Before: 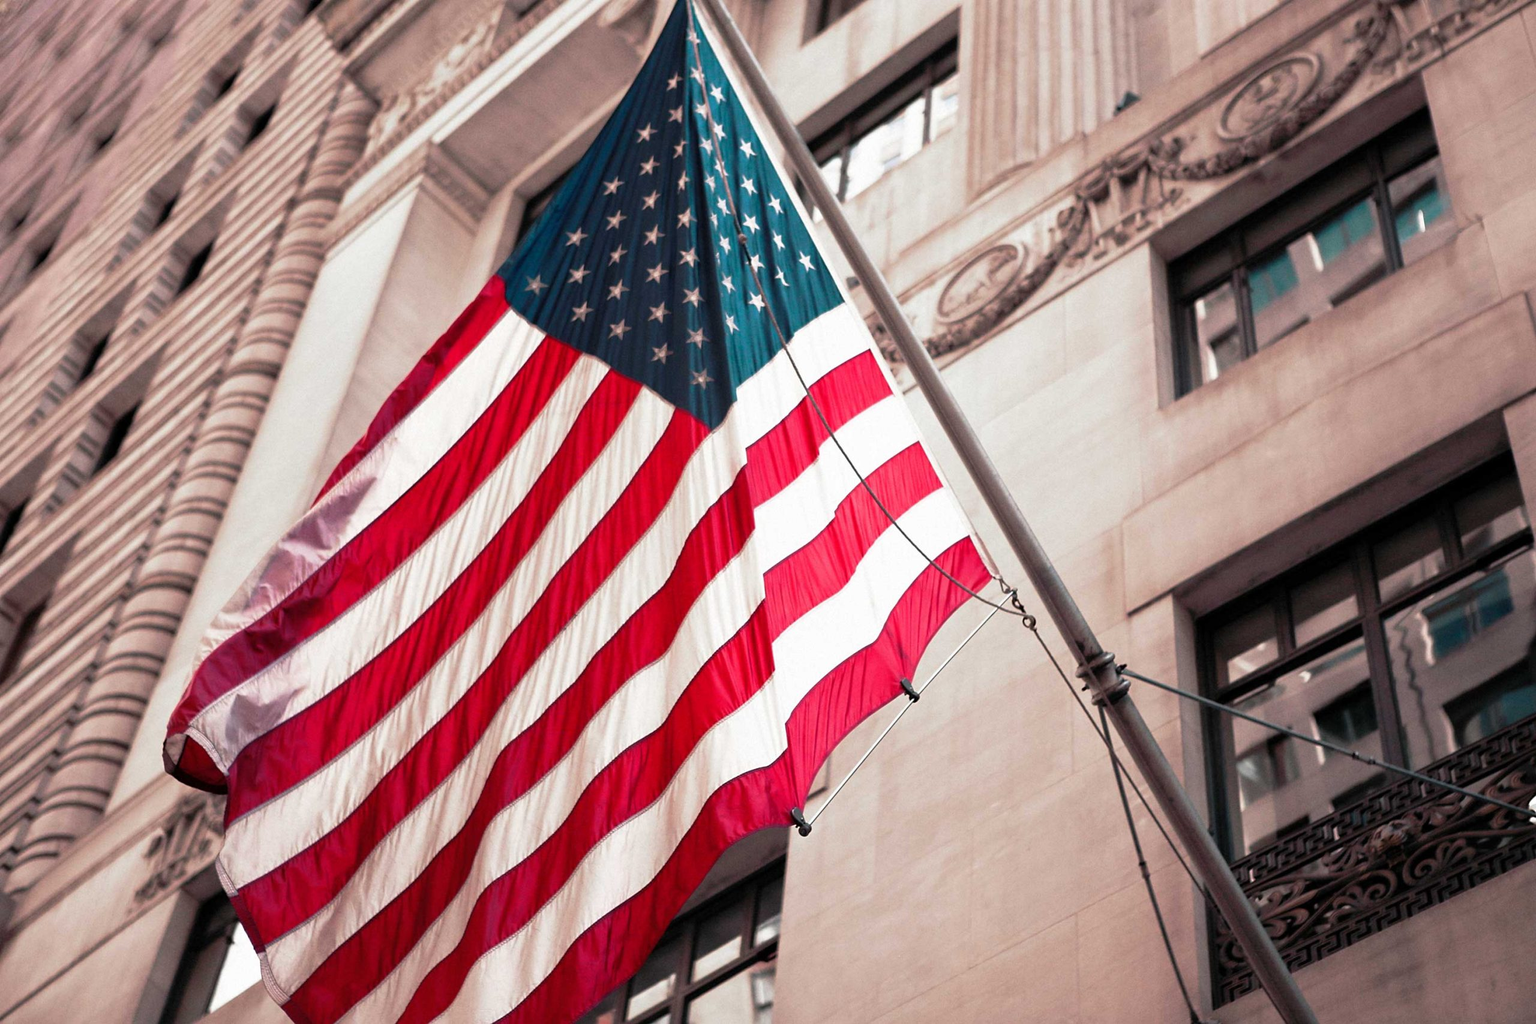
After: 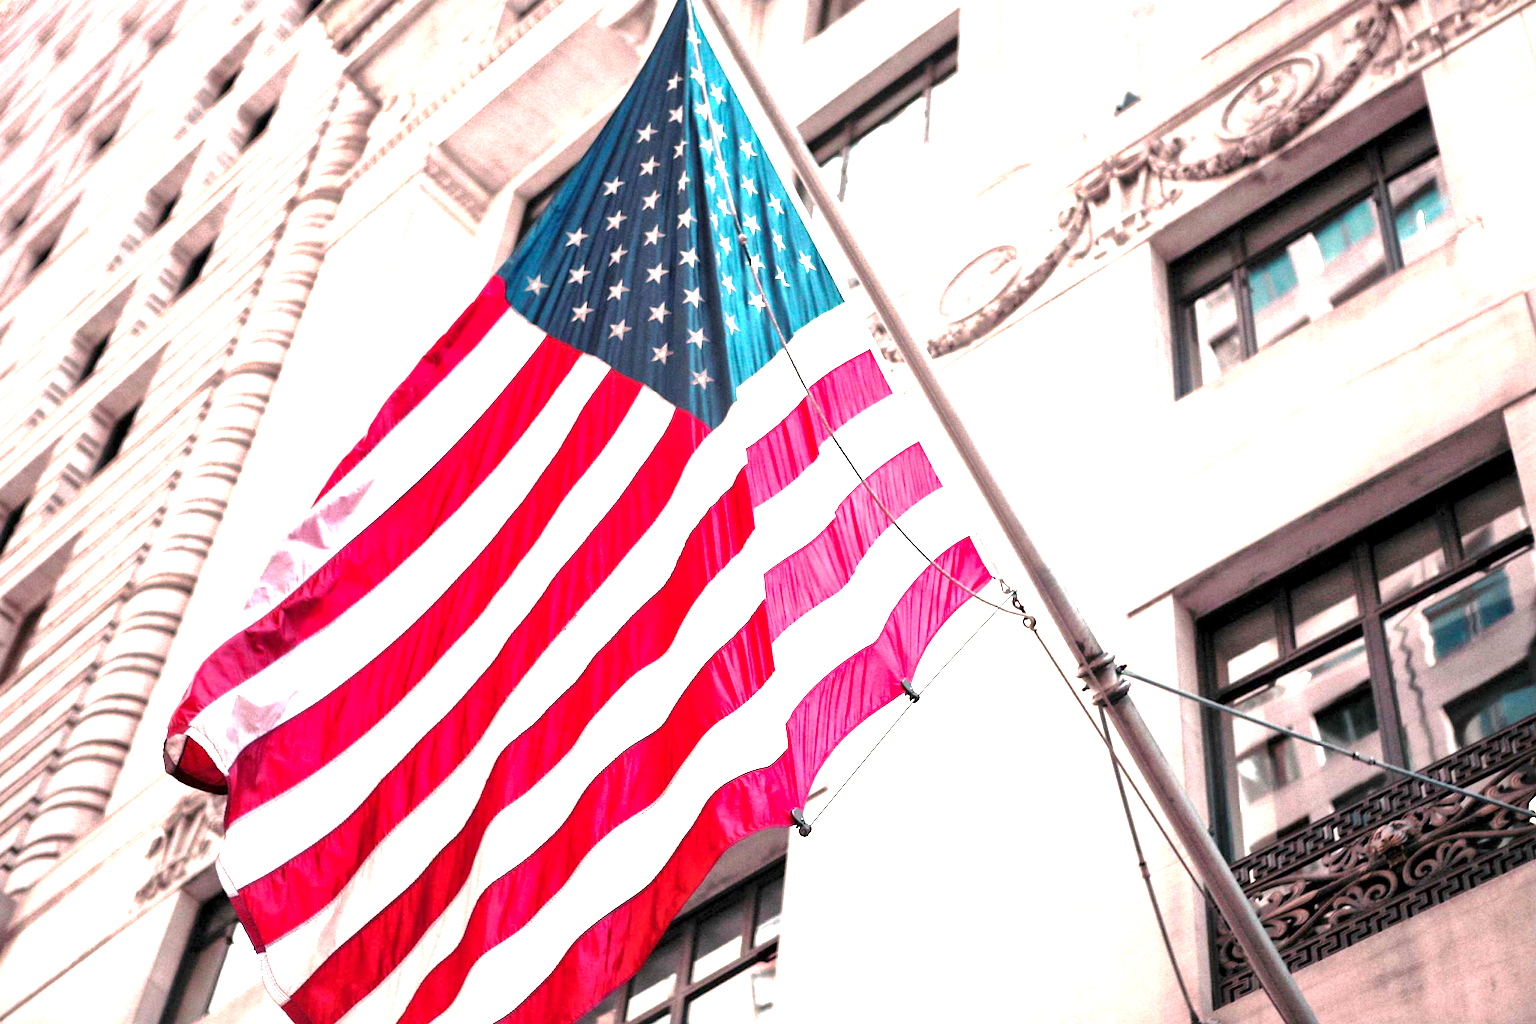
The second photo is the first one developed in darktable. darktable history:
local contrast: mode bilateral grid, contrast 20, coarseness 50, detail 150%, midtone range 0.2
exposure: exposure 1.99 EV, compensate highlight preservation false
